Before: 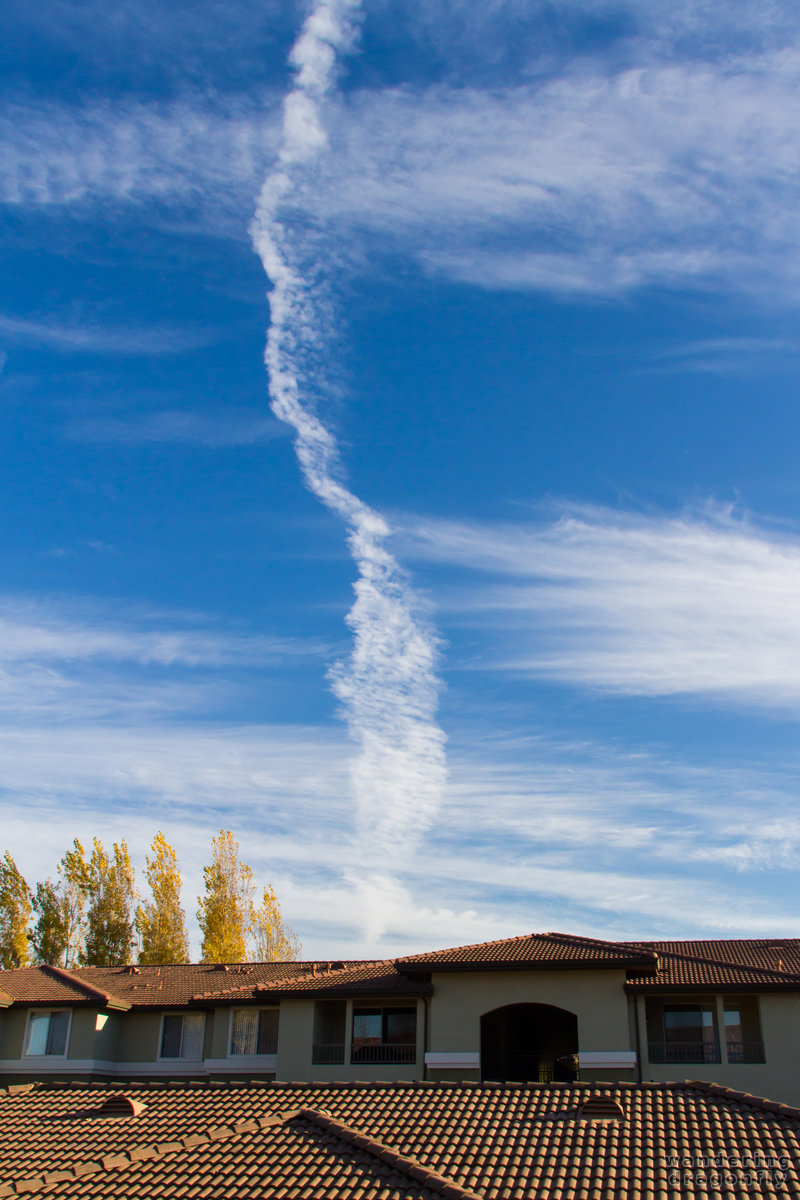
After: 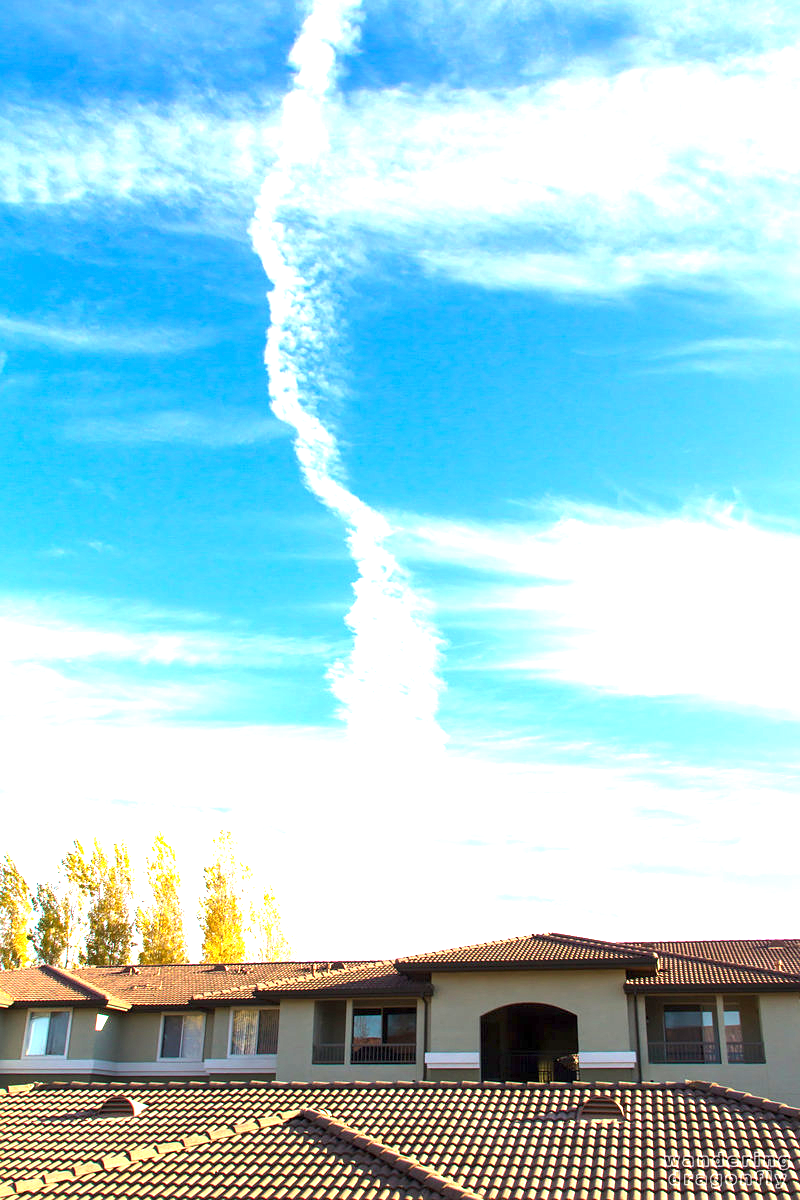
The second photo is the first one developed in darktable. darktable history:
sharpen: radius 1.233, amount 0.296, threshold 0.216
exposure: exposure 1.993 EV, compensate highlight preservation false
